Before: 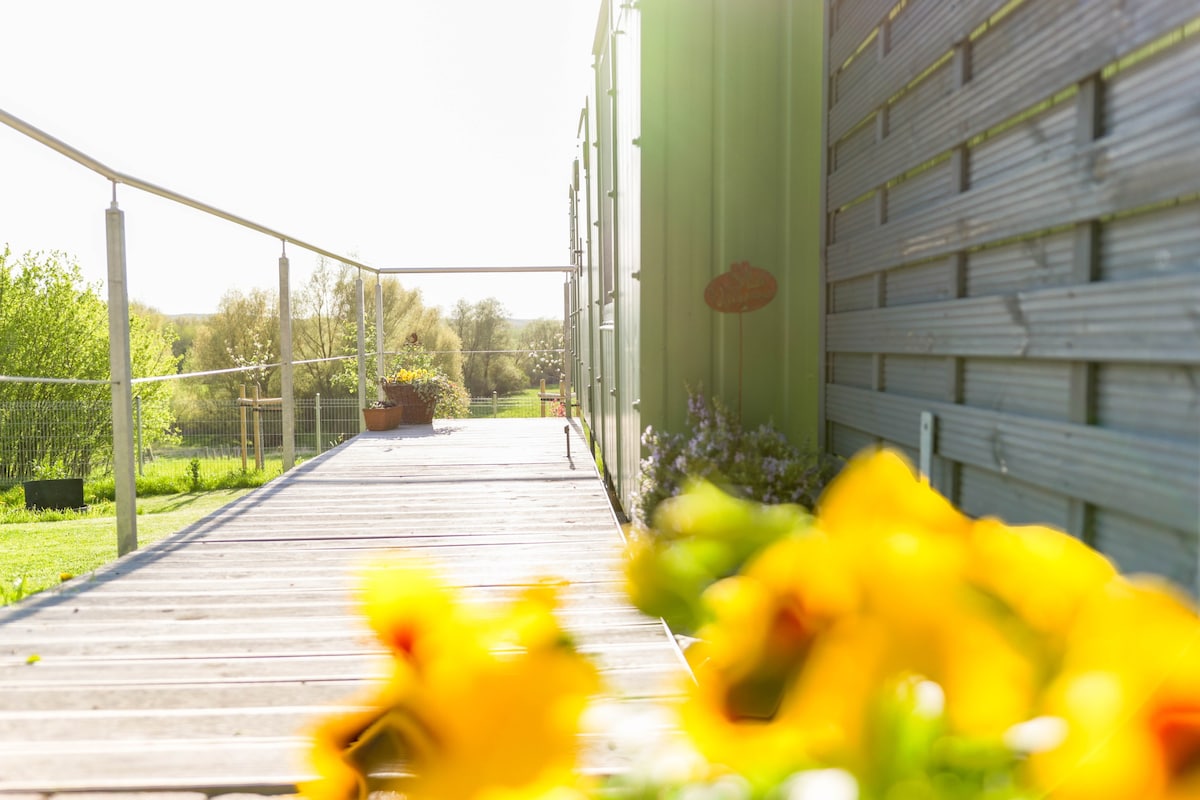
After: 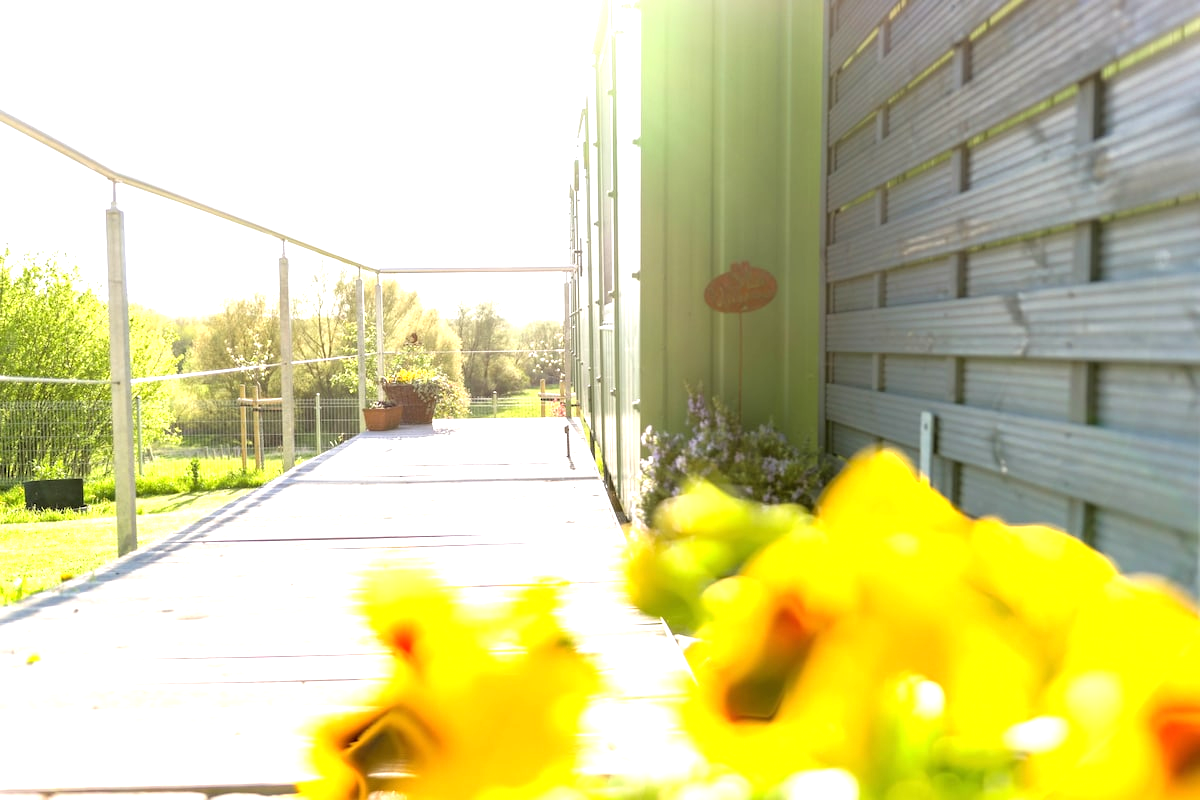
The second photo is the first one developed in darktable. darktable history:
tone equalizer: -8 EV -0.741 EV, -7 EV -0.723 EV, -6 EV -0.603 EV, -5 EV -0.365 EV, -3 EV 0.391 EV, -2 EV 0.6 EV, -1 EV 0.696 EV, +0 EV 0.765 EV
